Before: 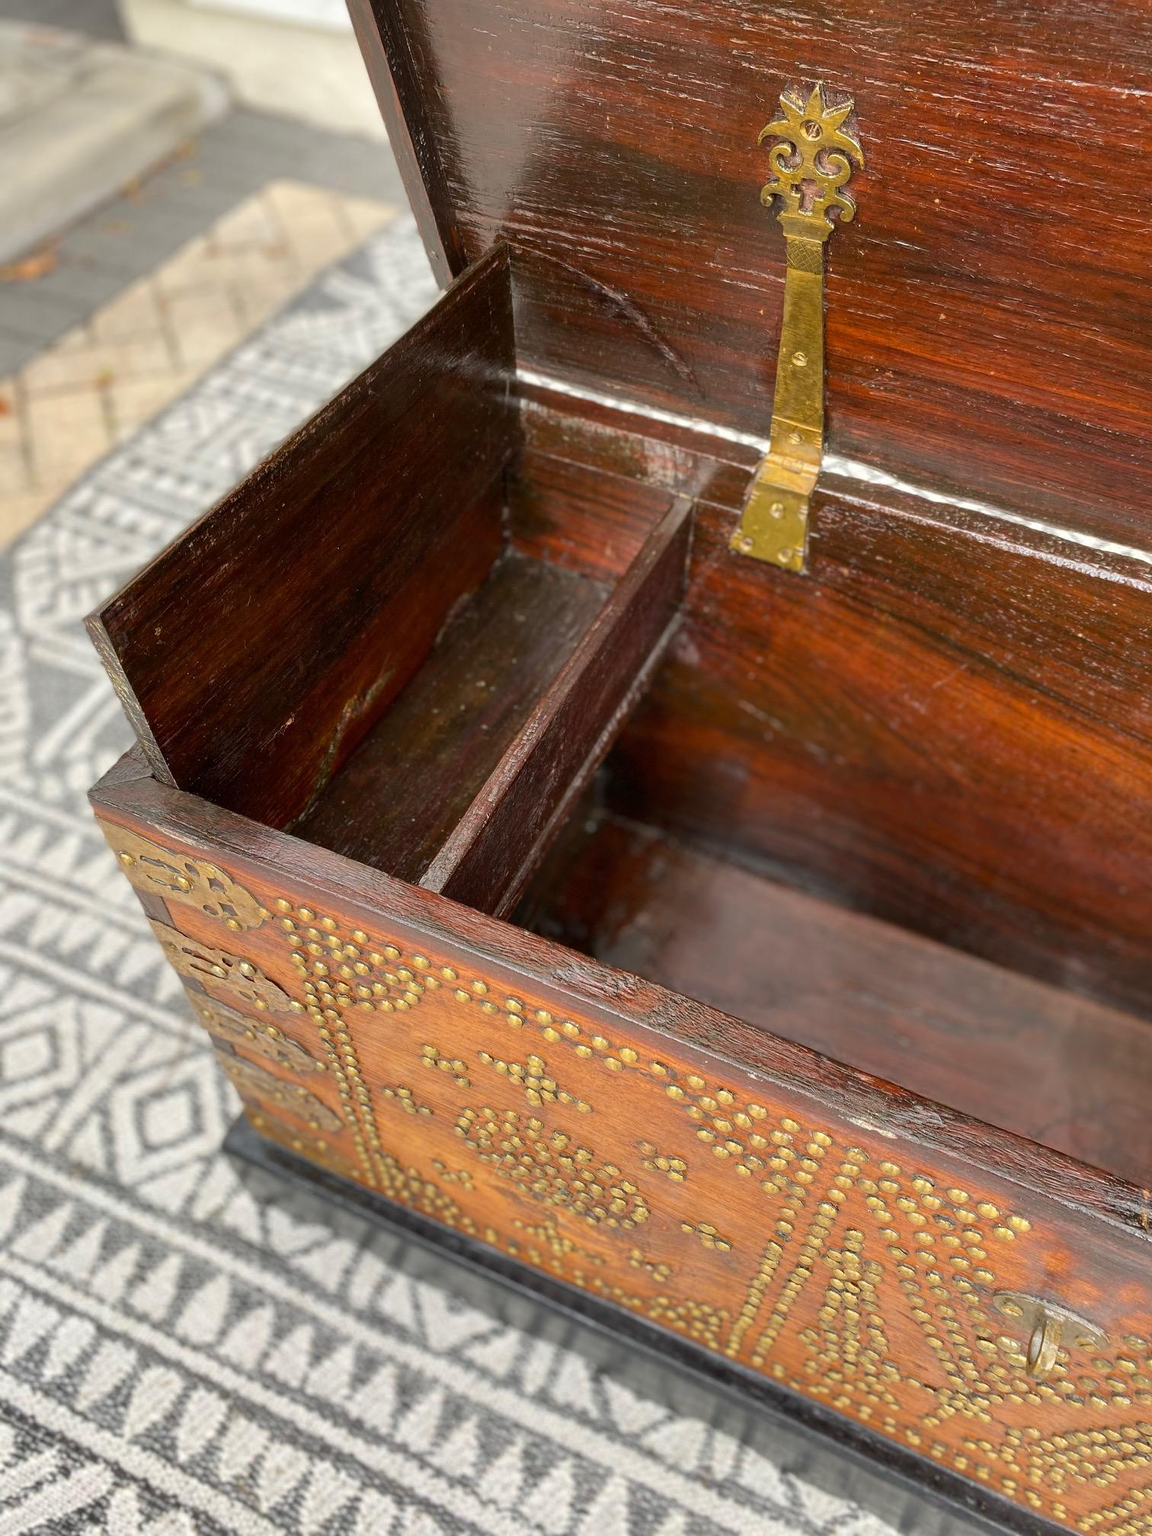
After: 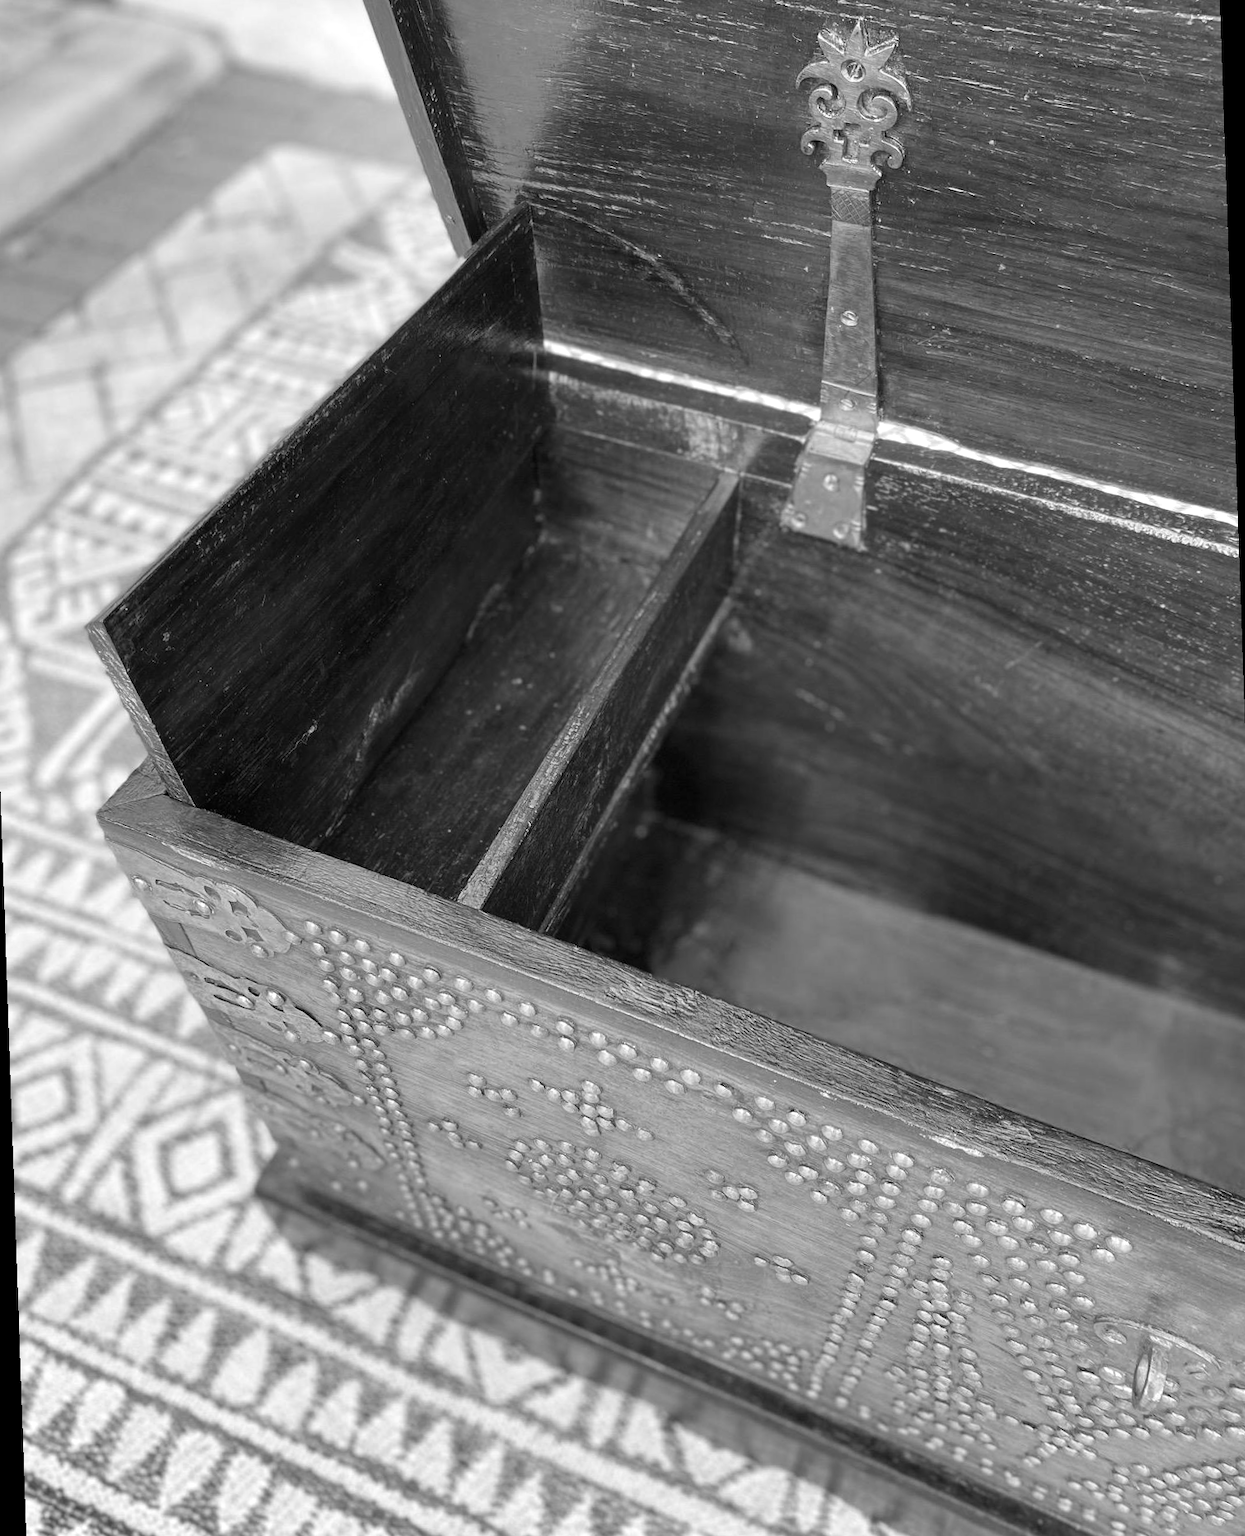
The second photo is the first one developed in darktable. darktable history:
exposure: exposure 0.2 EV, compensate highlight preservation false
rotate and perspective: rotation -2°, crop left 0.022, crop right 0.978, crop top 0.049, crop bottom 0.951
monochrome: on, module defaults
